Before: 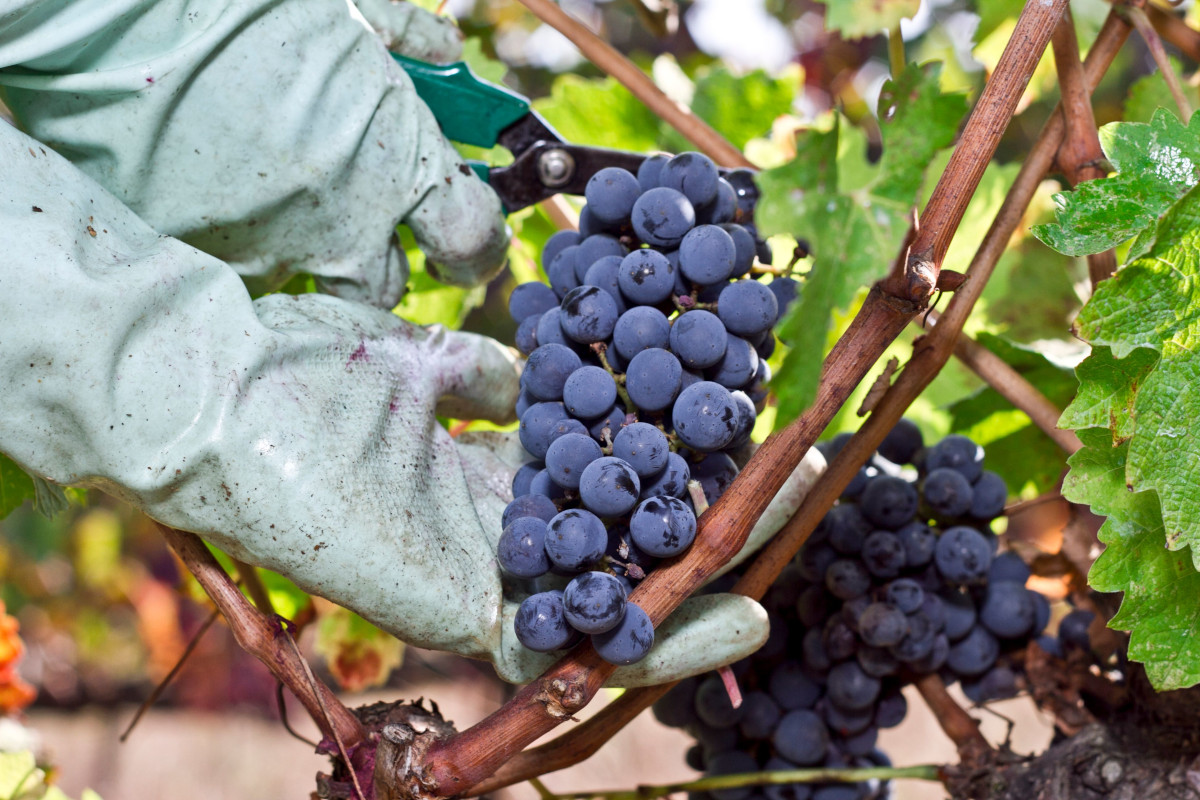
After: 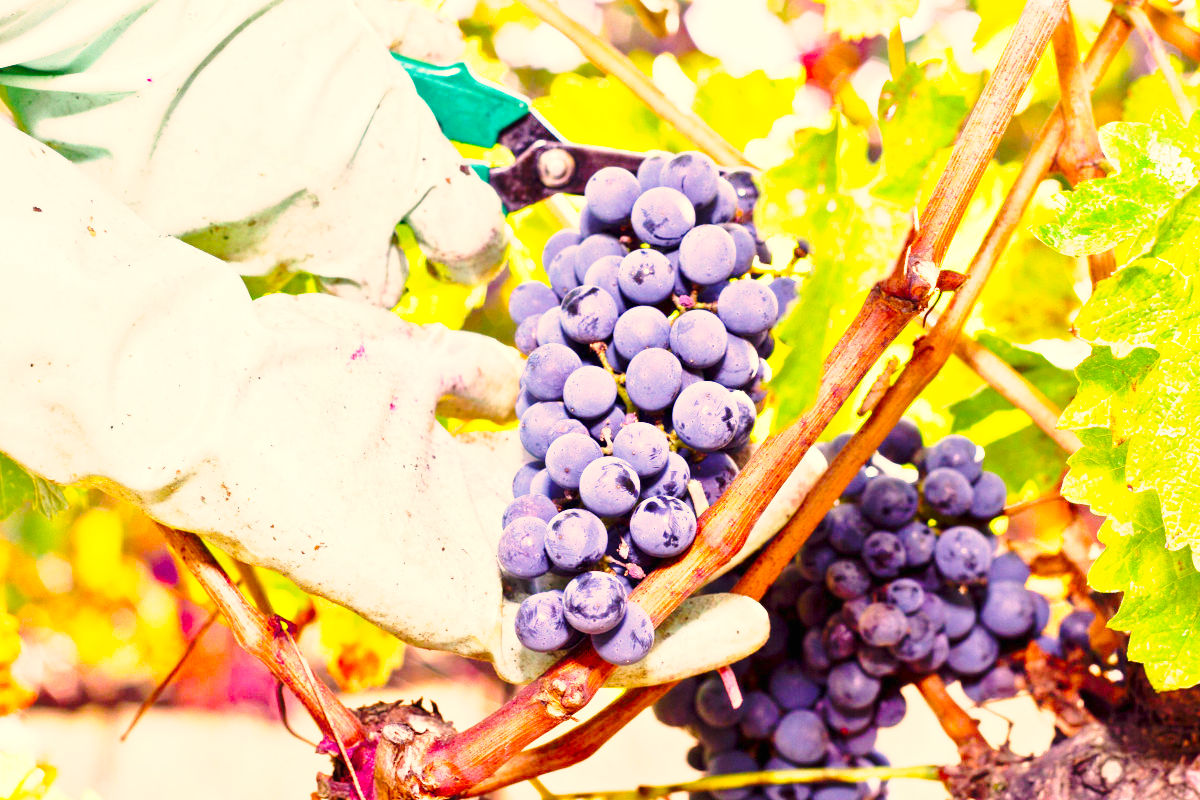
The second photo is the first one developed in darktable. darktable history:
color correction: highlights a* 17.78, highlights b* 18.89
exposure: black level correction 0, exposure 1.466 EV, compensate highlight preservation false
color balance rgb: shadows lift › chroma 1.045%, shadows lift › hue 29.4°, perceptual saturation grading › global saturation 30.264%, perceptual brilliance grading › global brilliance -0.667%, perceptual brilliance grading › highlights -0.626%, perceptual brilliance grading › mid-tones -0.8%, perceptual brilliance grading › shadows -0.574%, global vibrance 30.38%
base curve: curves: ch0 [(0, 0) (0.032, 0.037) (0.105, 0.228) (0.435, 0.76) (0.856, 0.983) (1, 1)], preserve colors none
